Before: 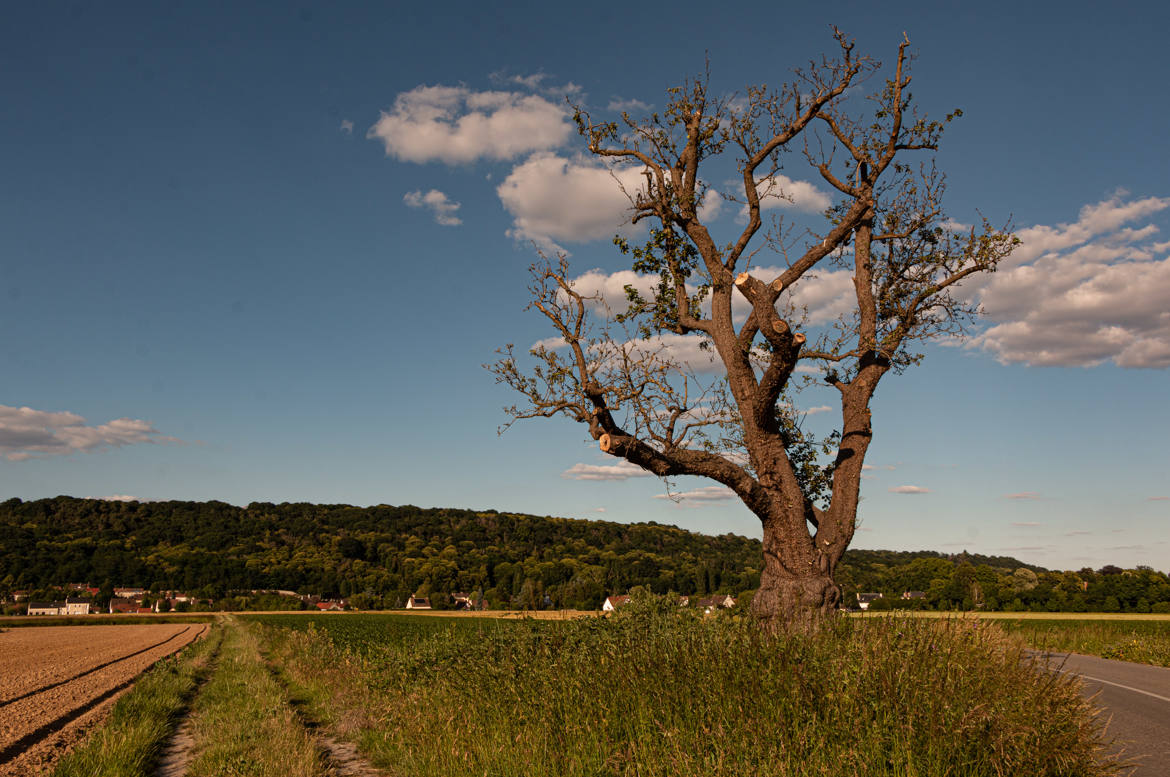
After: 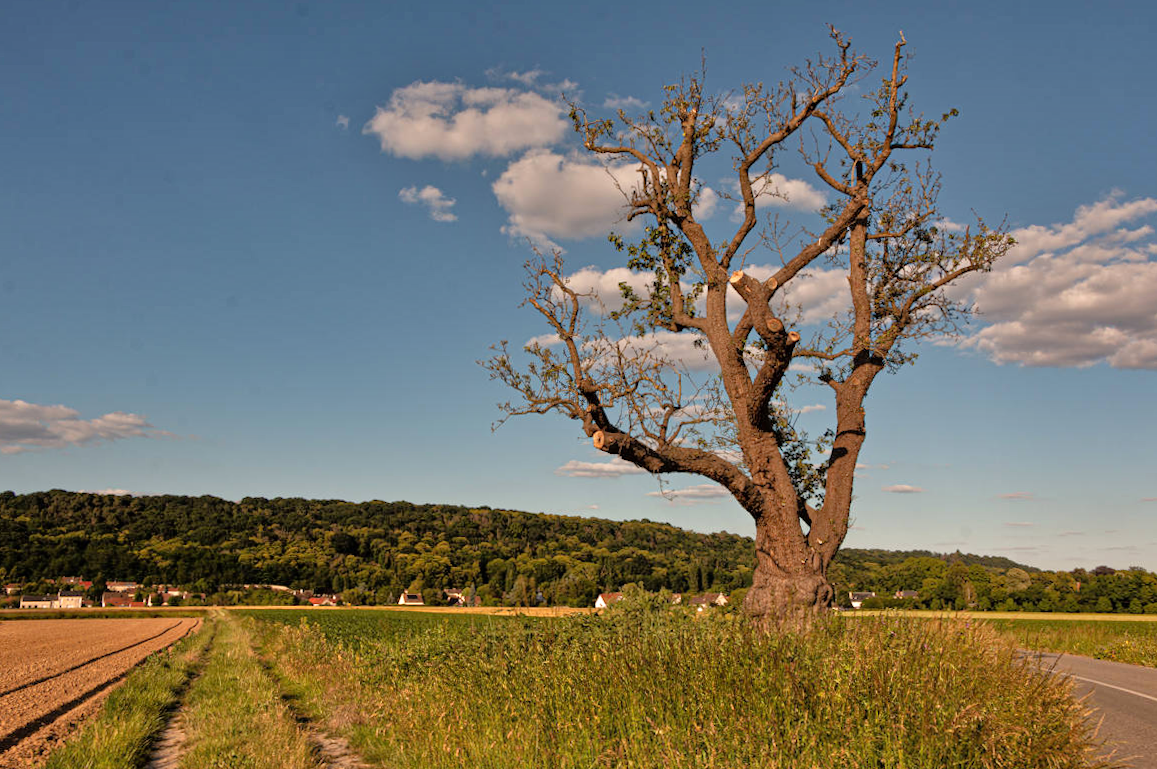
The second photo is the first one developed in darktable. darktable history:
tone equalizer: -7 EV 0.15 EV, -6 EV 0.579 EV, -5 EV 1.12 EV, -4 EV 1.33 EV, -3 EV 1.13 EV, -2 EV 0.6 EV, -1 EV 0.168 EV
crop and rotate: angle -0.396°
